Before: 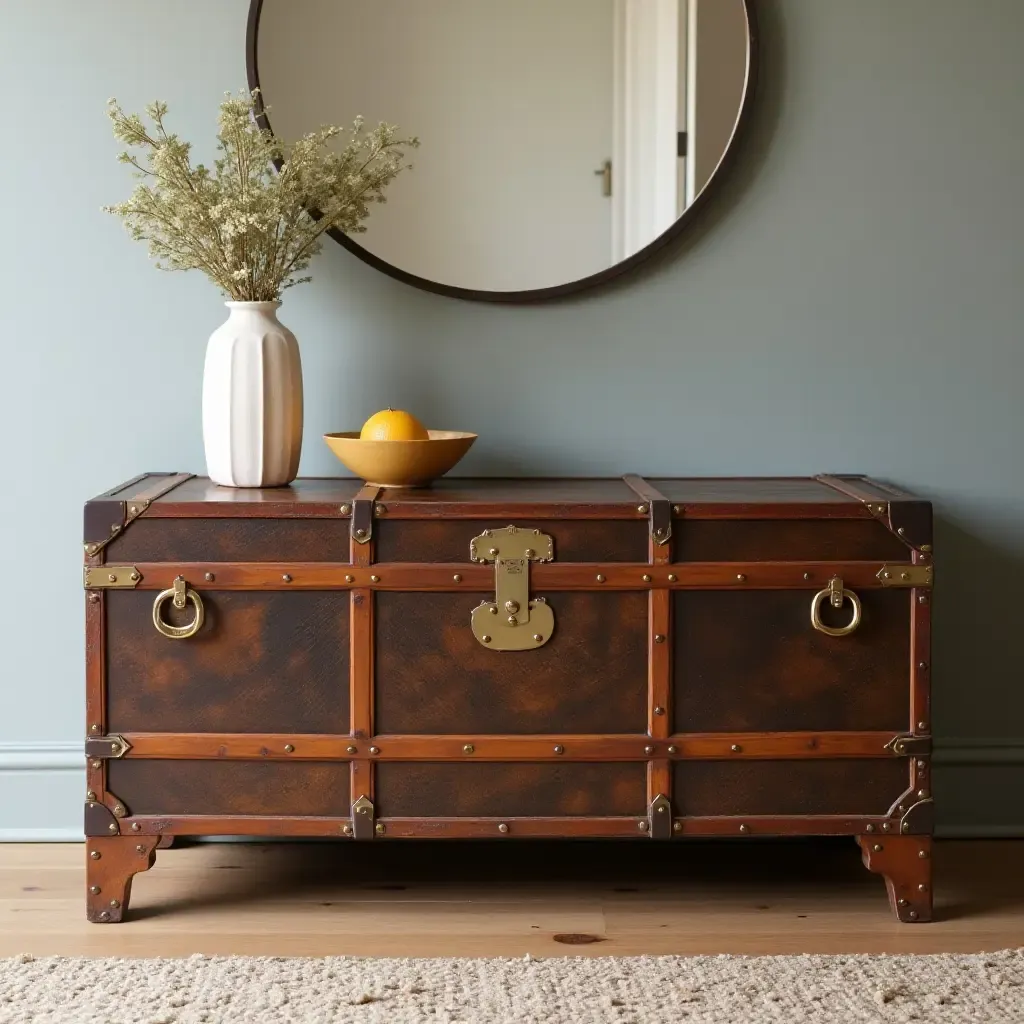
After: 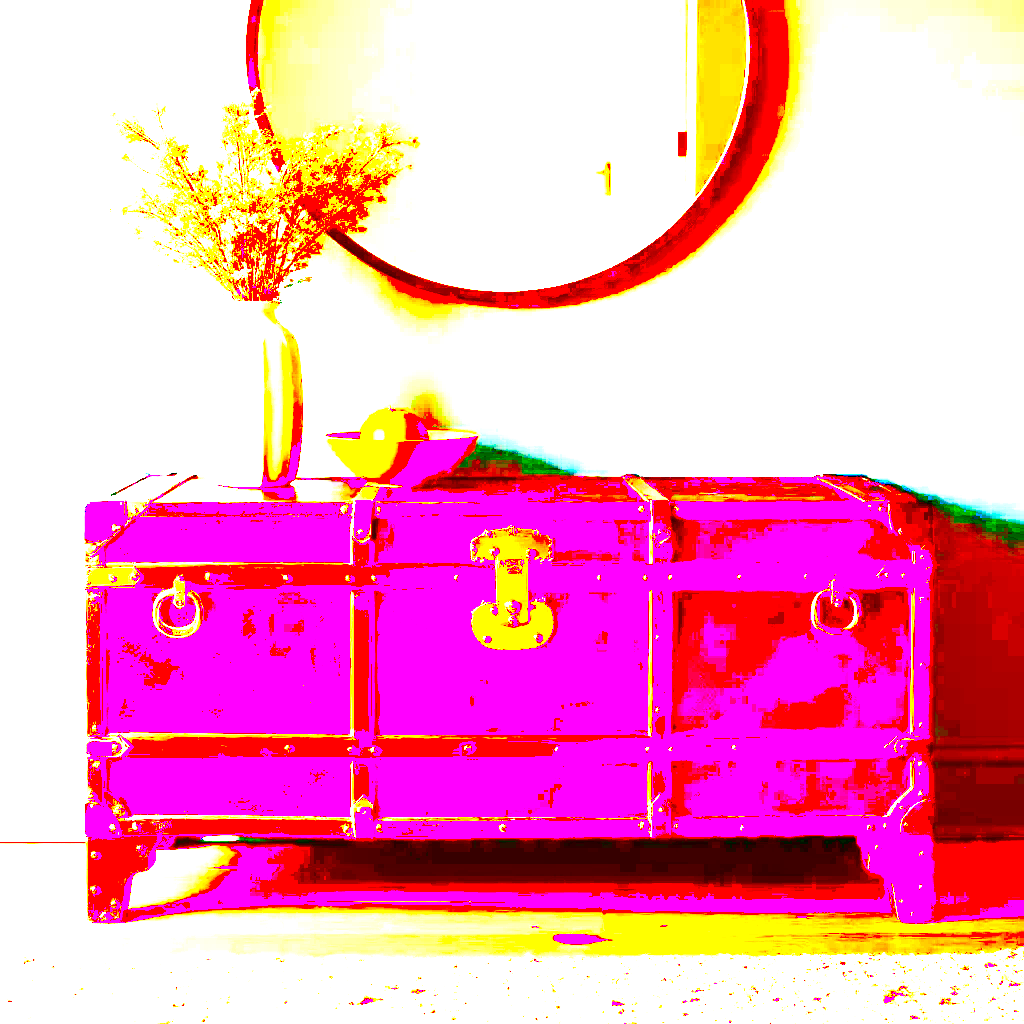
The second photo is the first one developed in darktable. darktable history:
exposure: black level correction 0.098, exposure 3.056 EV, compensate exposure bias true, compensate highlight preservation false
tone curve: curves: ch0 [(0, 0) (0.195, 0.109) (0.751, 0.848) (1, 1)], color space Lab, independent channels, preserve colors none
